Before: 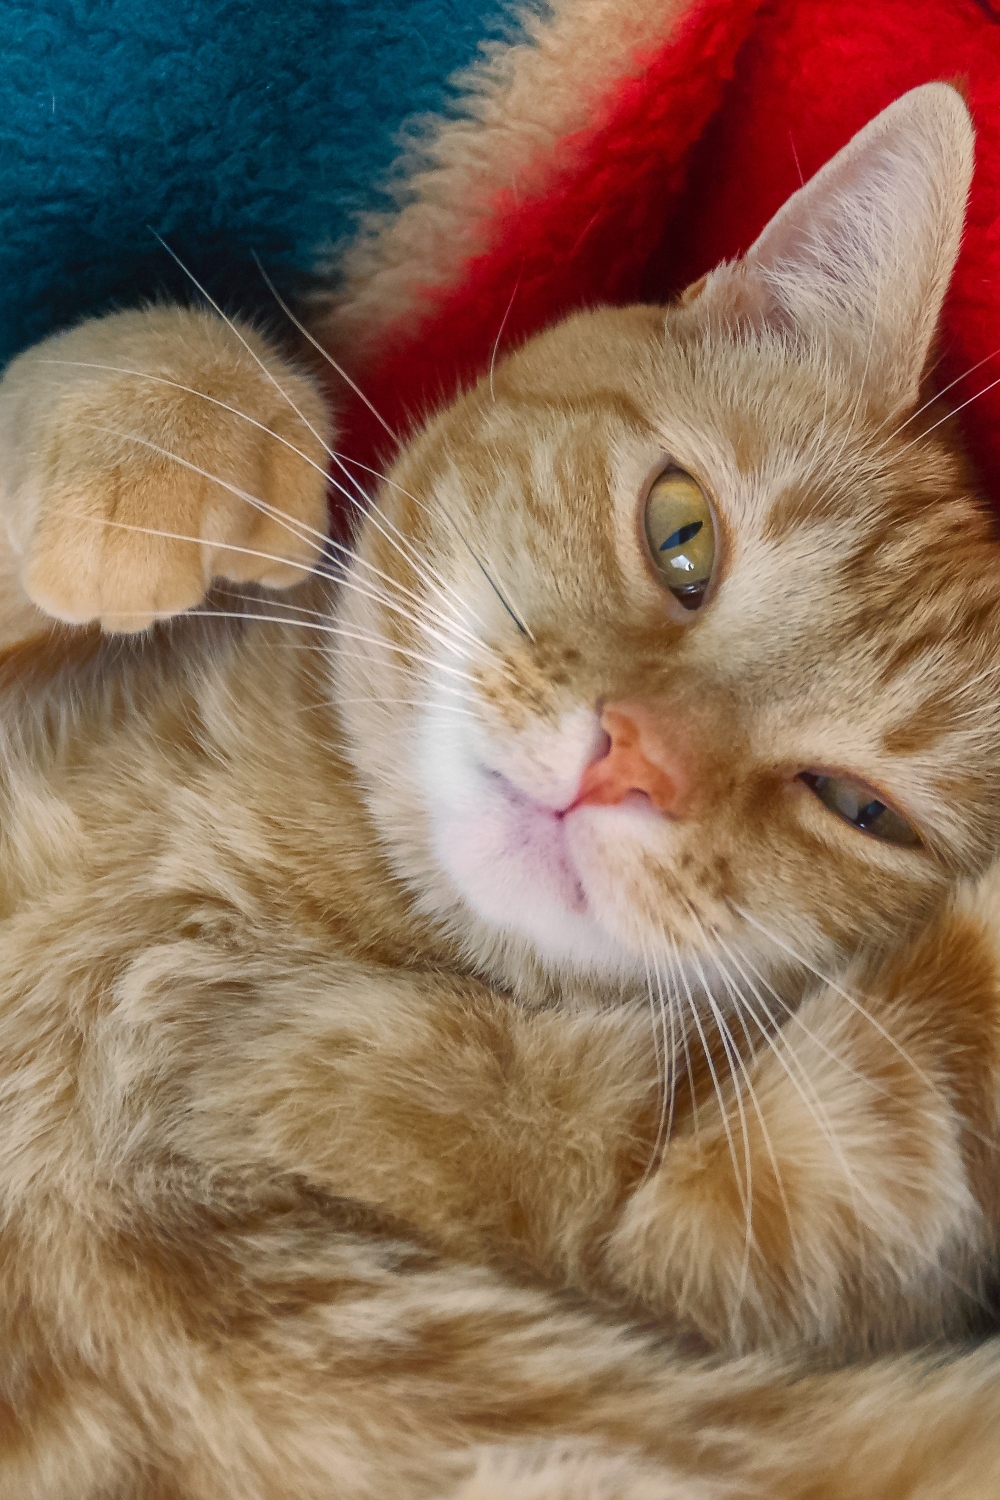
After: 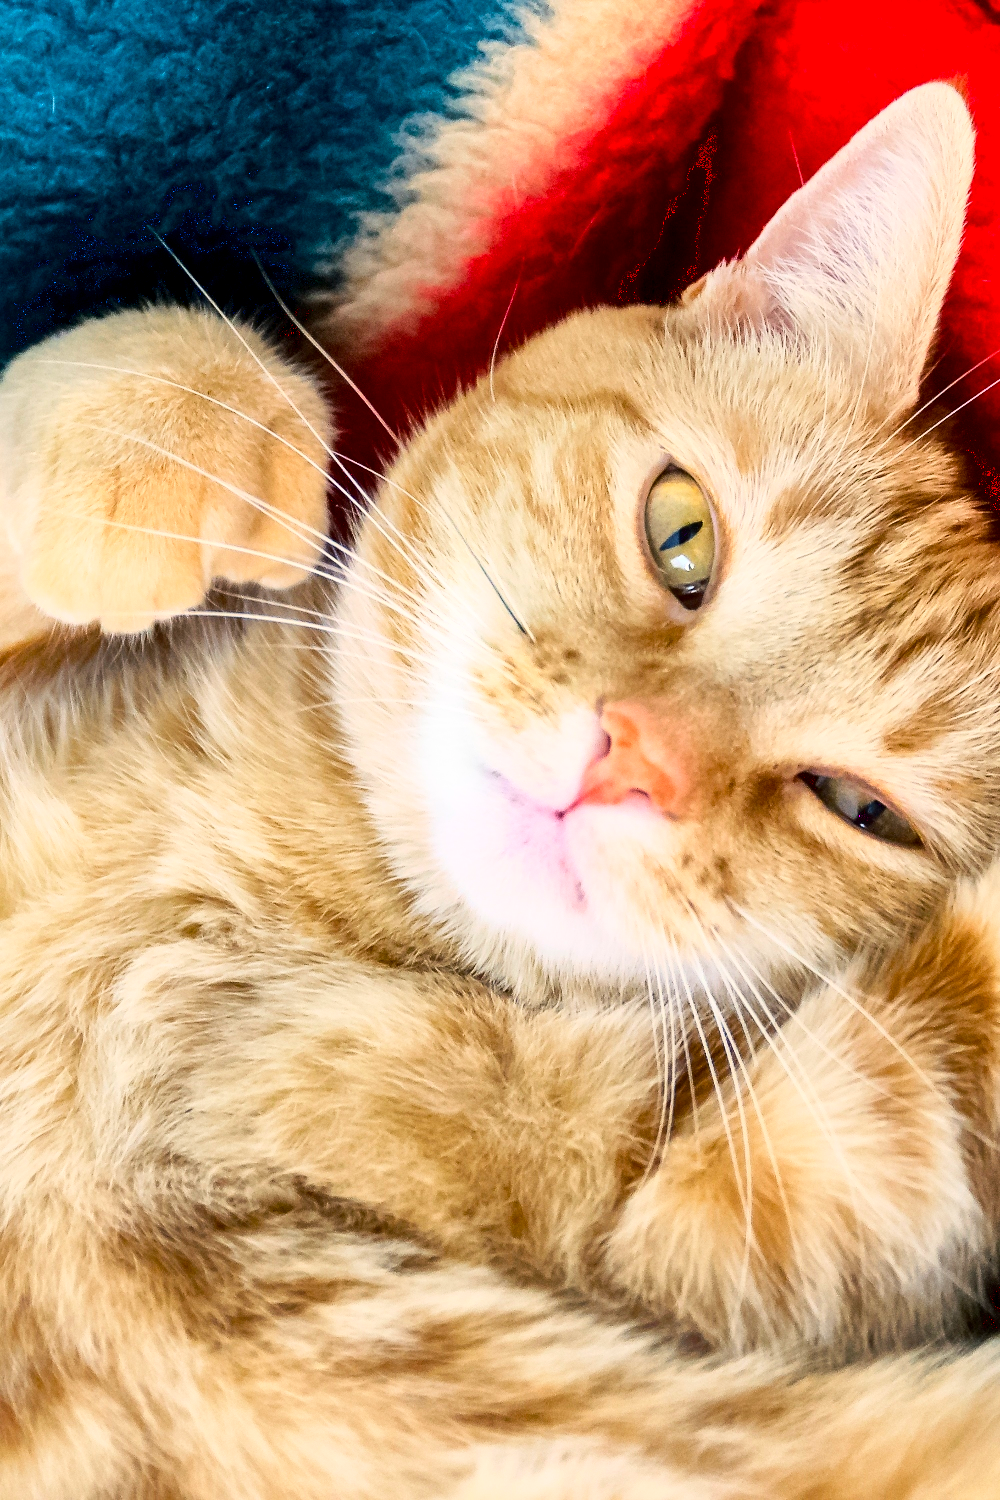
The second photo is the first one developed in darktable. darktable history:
exposure: black level correction 0.009, exposure 0.015 EV, compensate exposure bias true, compensate highlight preservation false
base curve: curves: ch0 [(0, 0.003) (0.001, 0.002) (0.006, 0.004) (0.02, 0.022) (0.048, 0.086) (0.094, 0.234) (0.162, 0.431) (0.258, 0.629) (0.385, 0.8) (0.548, 0.918) (0.751, 0.988) (1, 1)]
